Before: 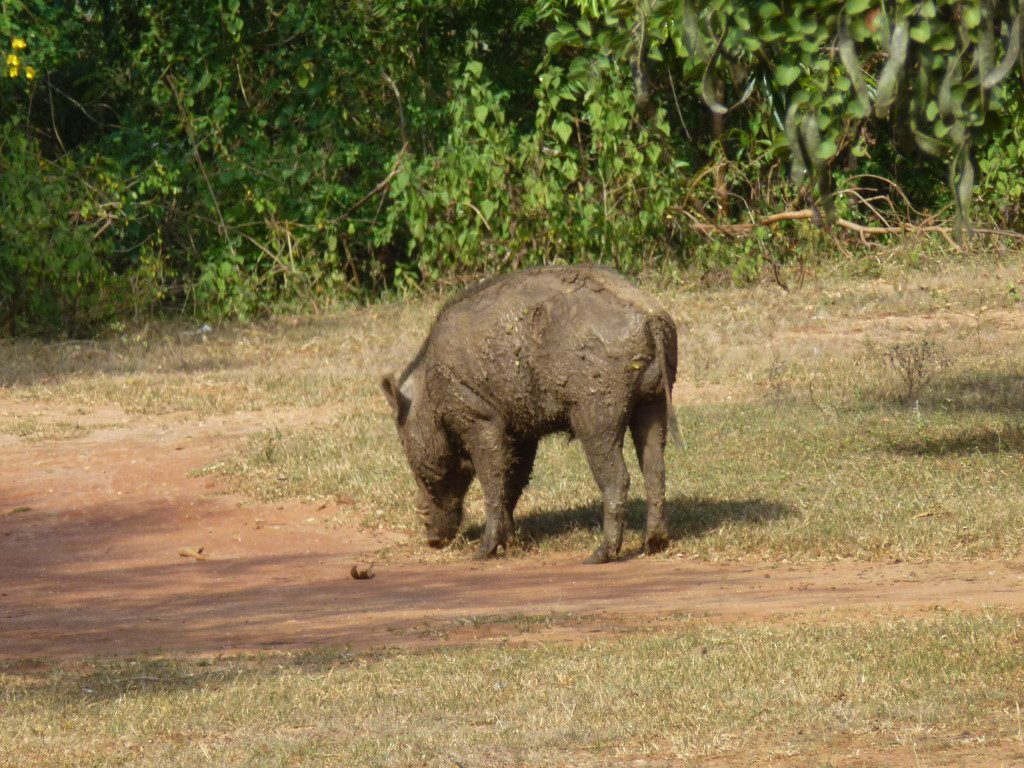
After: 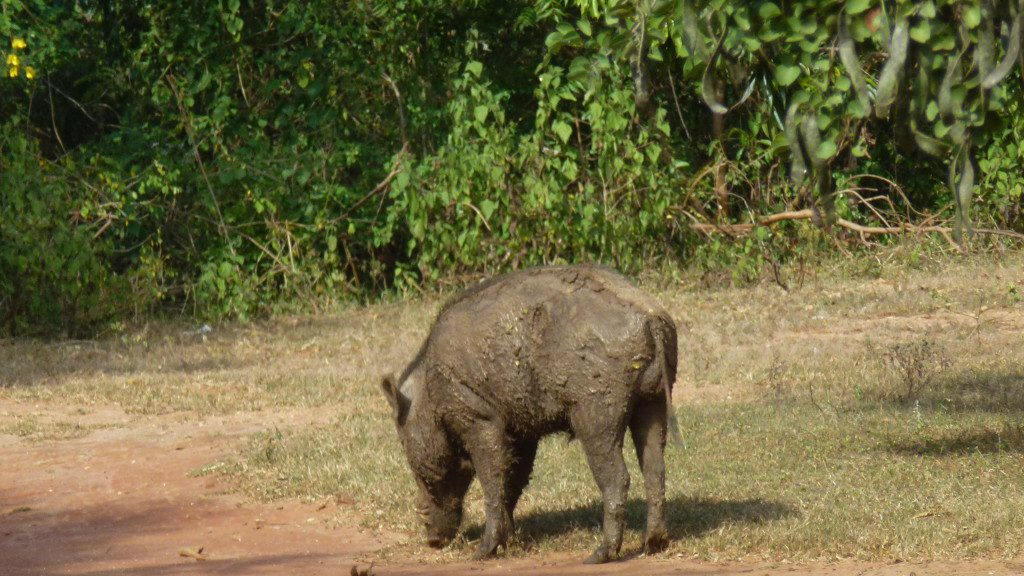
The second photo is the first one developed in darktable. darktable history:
crop: bottom 24.967%
exposure: exposure -0.064 EV, compensate highlight preservation false
white balance: red 0.986, blue 1.01
